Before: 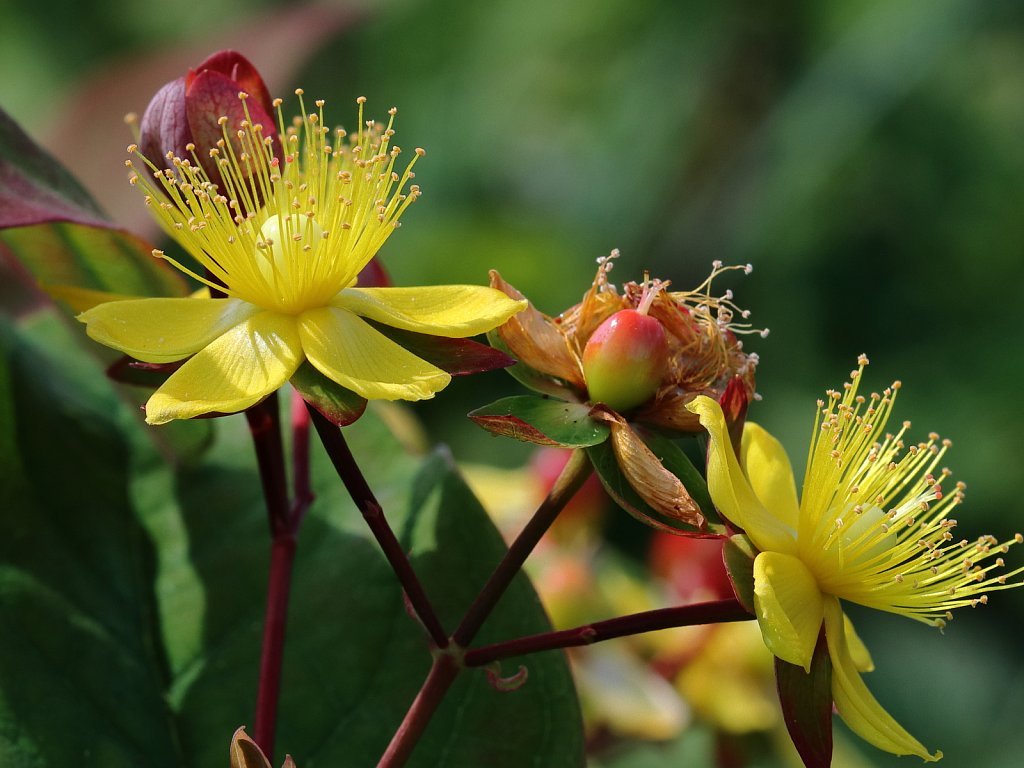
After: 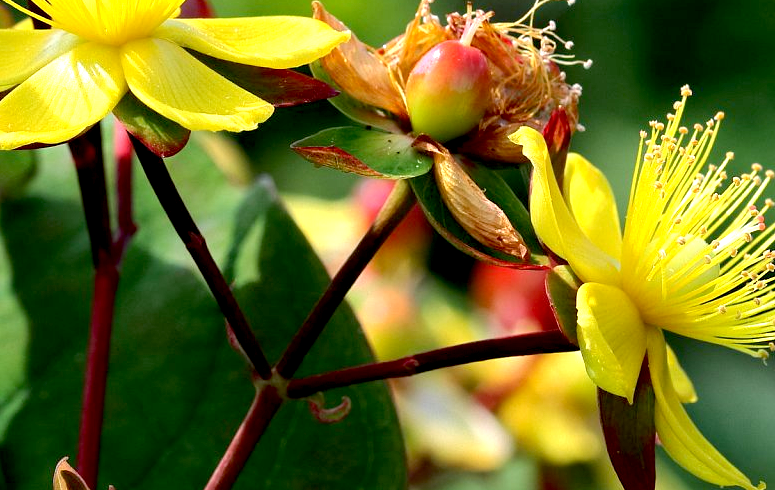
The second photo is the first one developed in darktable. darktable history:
exposure: black level correction 0.008, exposure 0.979 EV, compensate highlight preservation false
crop and rotate: left 17.299%, top 35.115%, right 7.015%, bottom 1.024%
